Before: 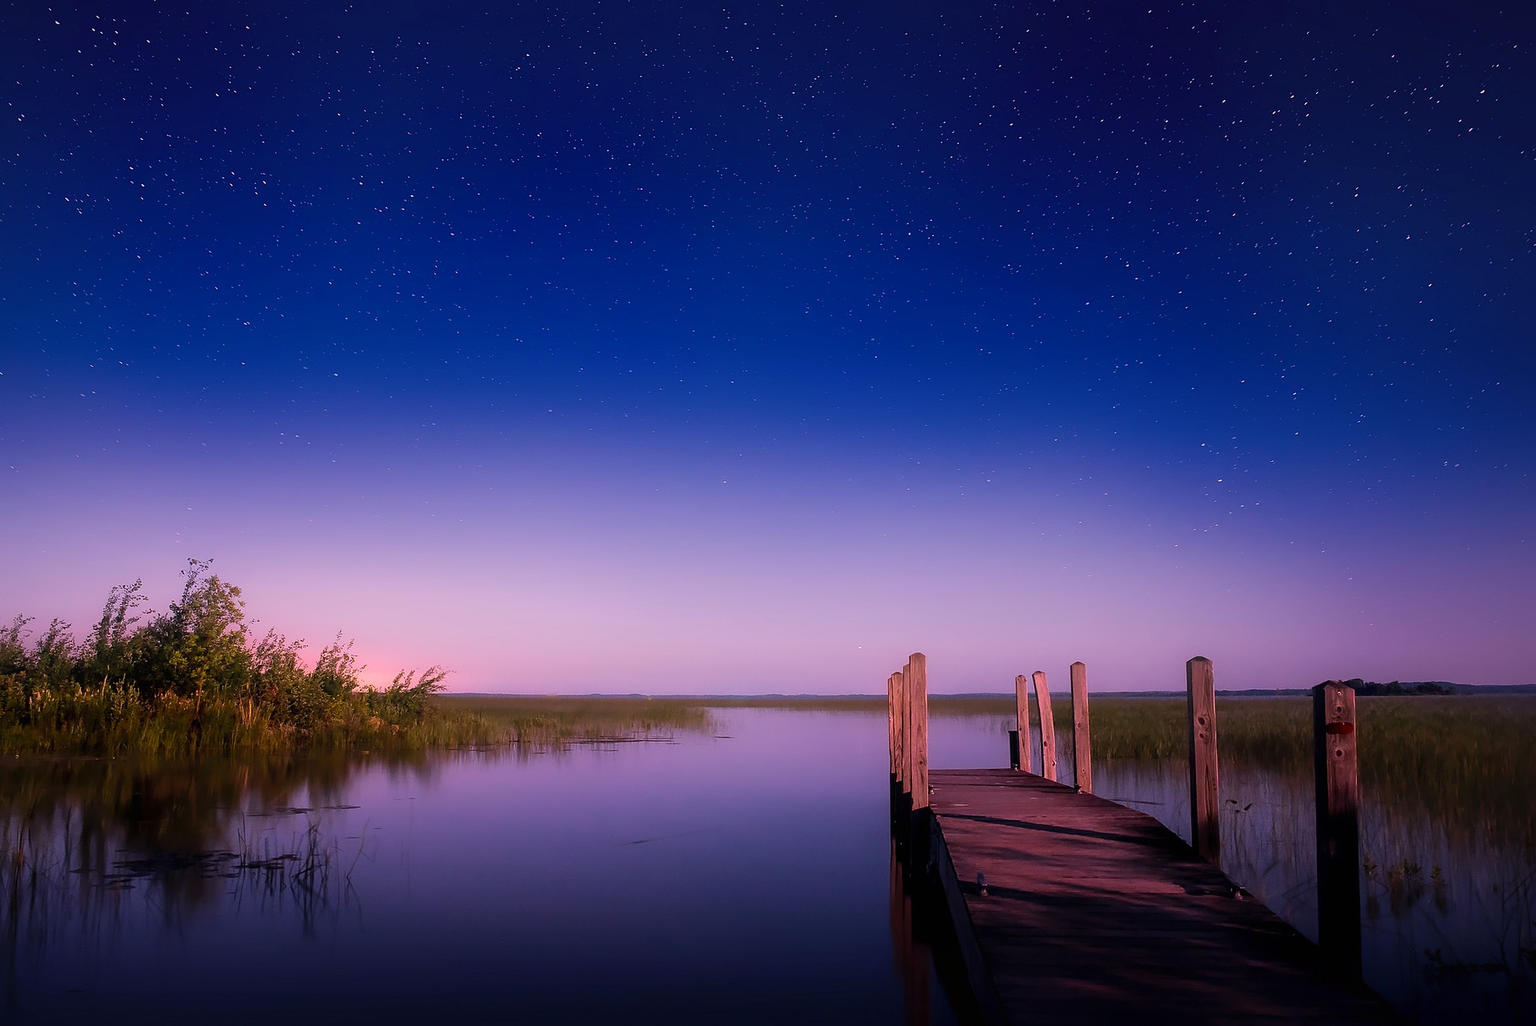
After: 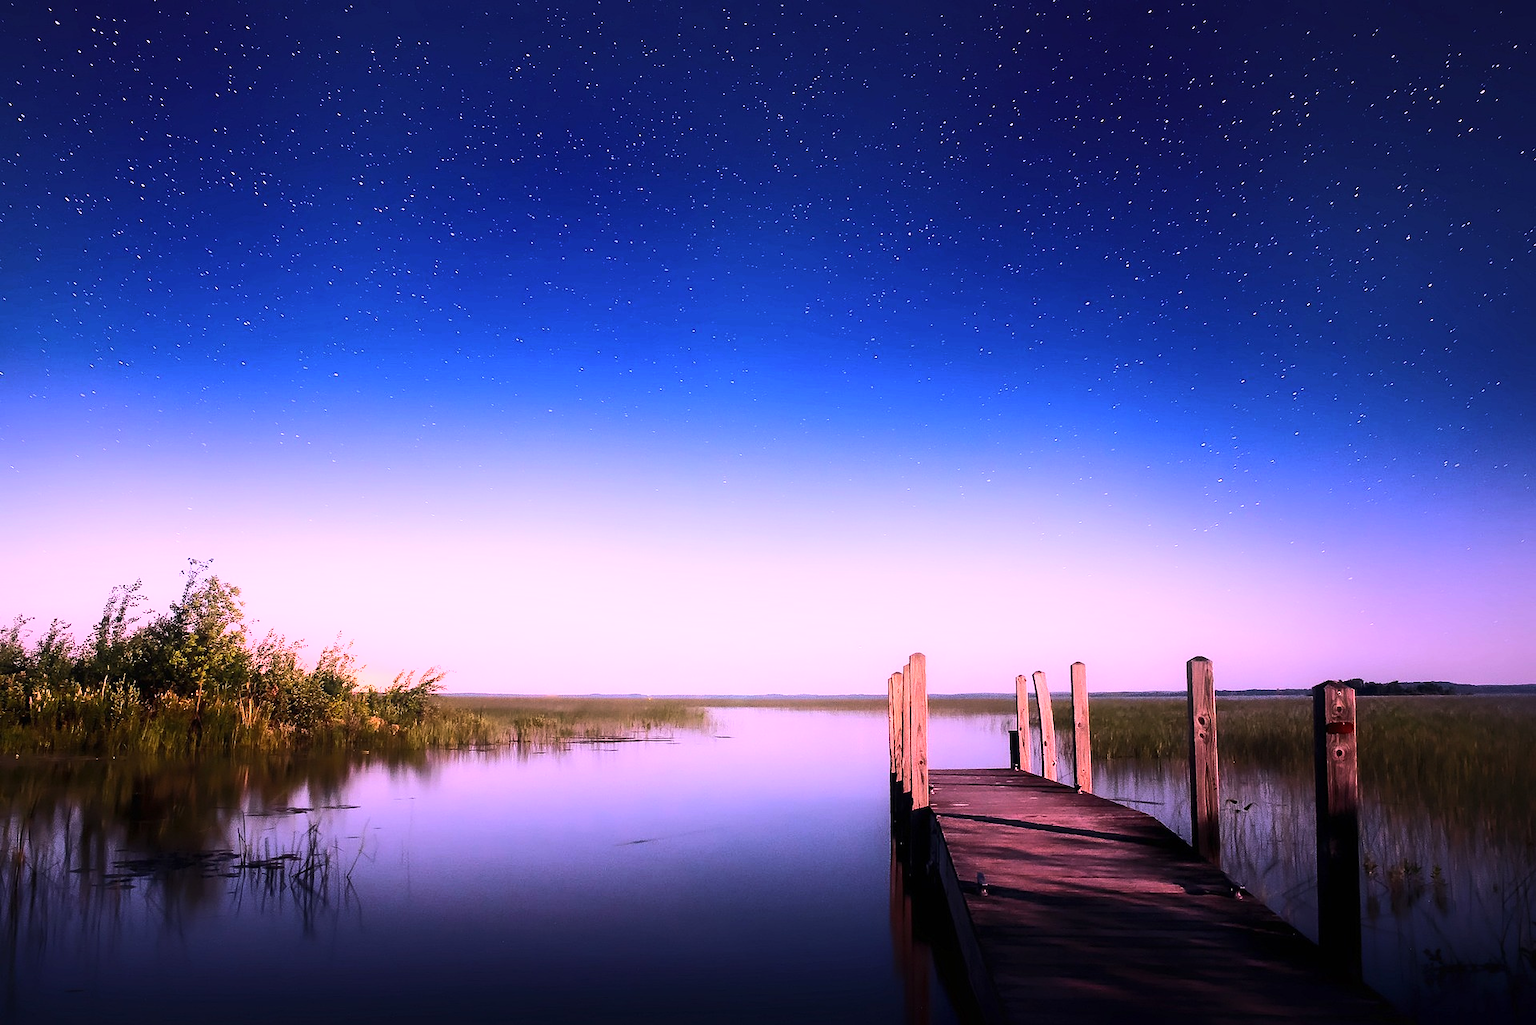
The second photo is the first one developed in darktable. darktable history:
exposure: exposure 0.2 EV, compensate highlight preservation false
contrast brightness saturation: saturation -0.05
base curve: curves: ch0 [(0, 0) (0.025, 0.046) (0.112, 0.277) (0.467, 0.74) (0.814, 0.929) (1, 0.942)]
tone equalizer: -8 EV -0.75 EV, -7 EV -0.7 EV, -6 EV -0.6 EV, -5 EV -0.4 EV, -3 EV 0.4 EV, -2 EV 0.6 EV, -1 EV 0.7 EV, +0 EV 0.75 EV, edges refinement/feathering 500, mask exposure compensation -1.57 EV, preserve details no
